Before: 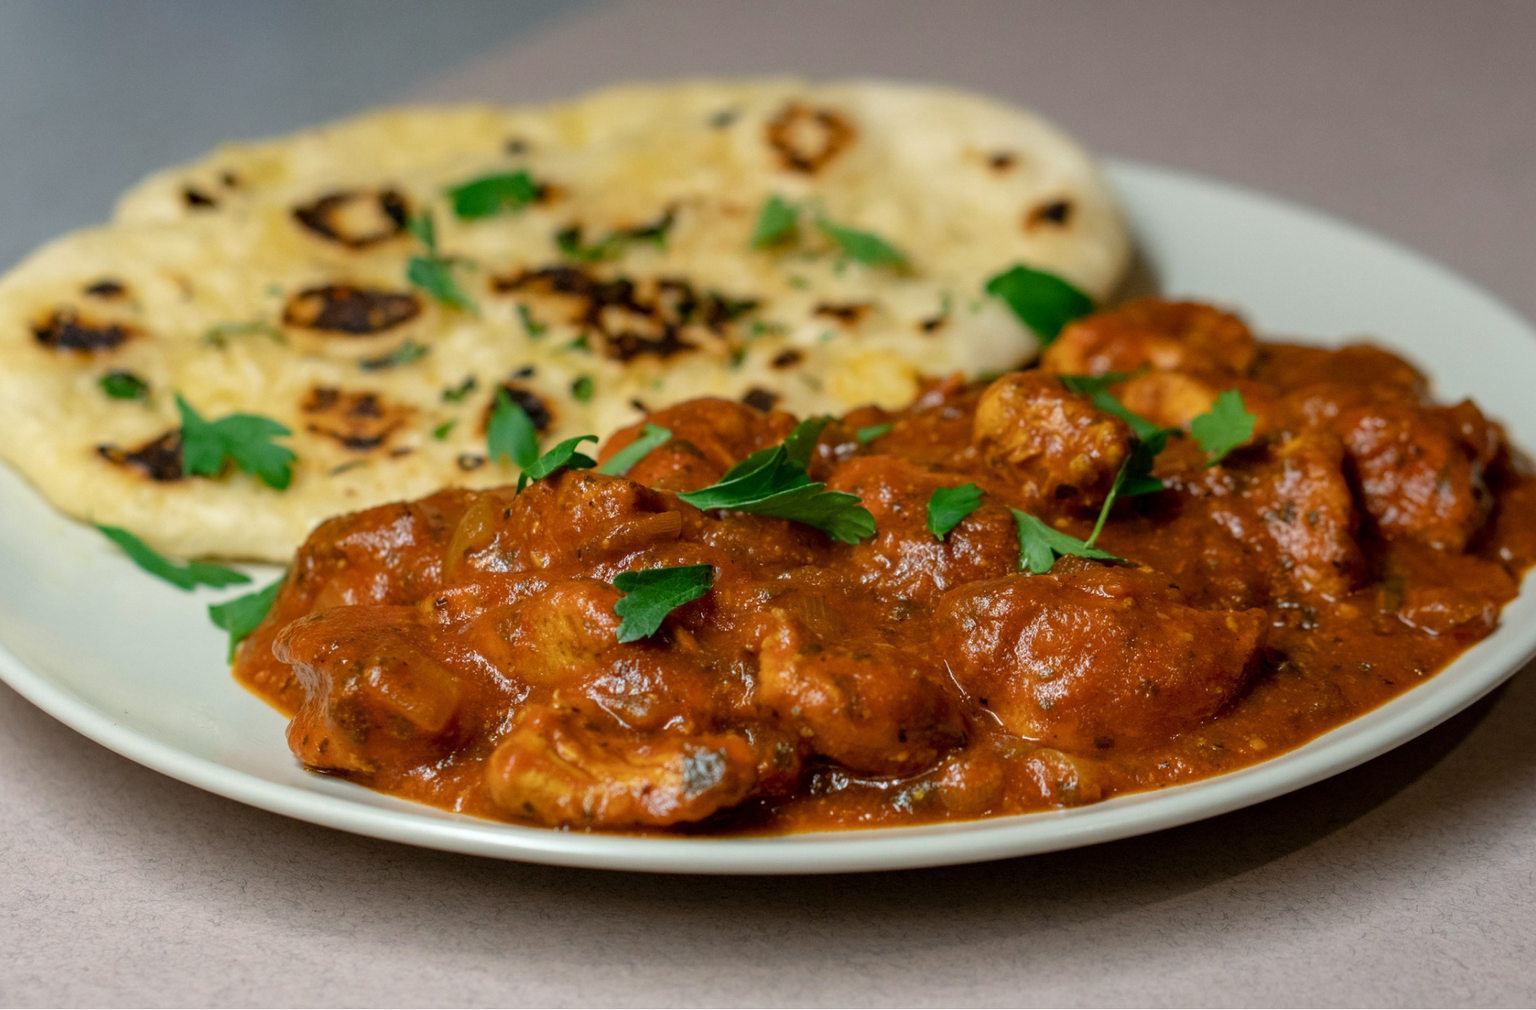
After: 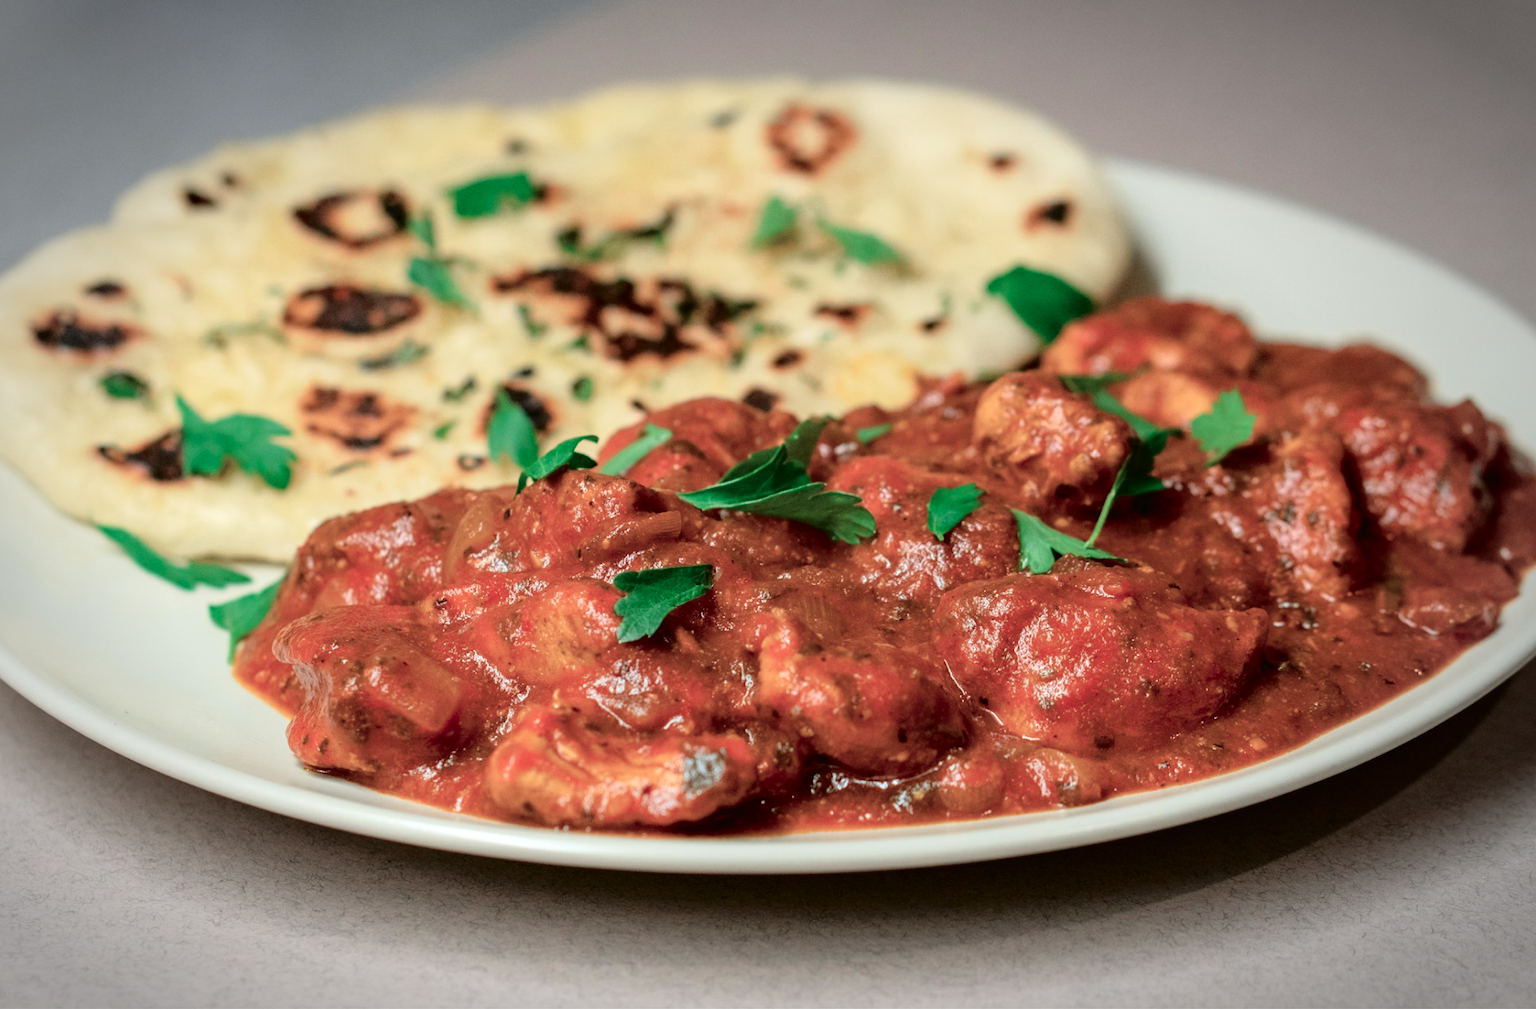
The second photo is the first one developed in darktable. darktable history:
tone curve: curves: ch0 [(0, 0.009) (0.105, 0.069) (0.195, 0.154) (0.289, 0.278) (0.384, 0.391) (0.513, 0.53) (0.66, 0.667) (0.895, 0.863) (1, 0.919)]; ch1 [(0, 0) (0.161, 0.092) (0.35, 0.33) (0.403, 0.395) (0.456, 0.469) (0.502, 0.499) (0.519, 0.514) (0.576, 0.587) (0.642, 0.645) (0.701, 0.742) (1, 0.942)]; ch2 [(0, 0) (0.371, 0.362) (0.437, 0.437) (0.501, 0.5) (0.53, 0.528) (0.569, 0.551) (0.619, 0.58) (0.883, 0.752) (1, 0.929)], color space Lab, independent channels, preserve colors none
vignetting: automatic ratio true
exposure: exposure 0.6 EV, compensate highlight preservation false
